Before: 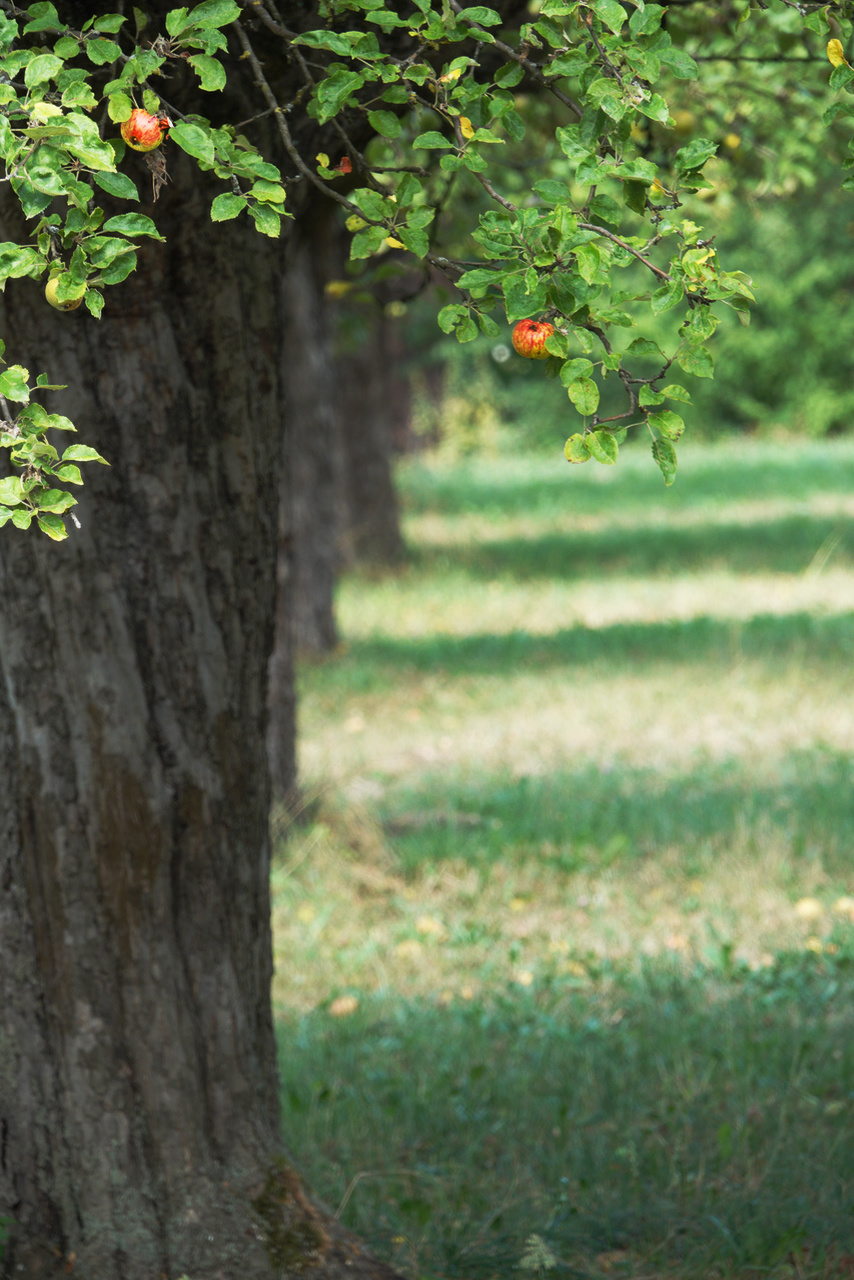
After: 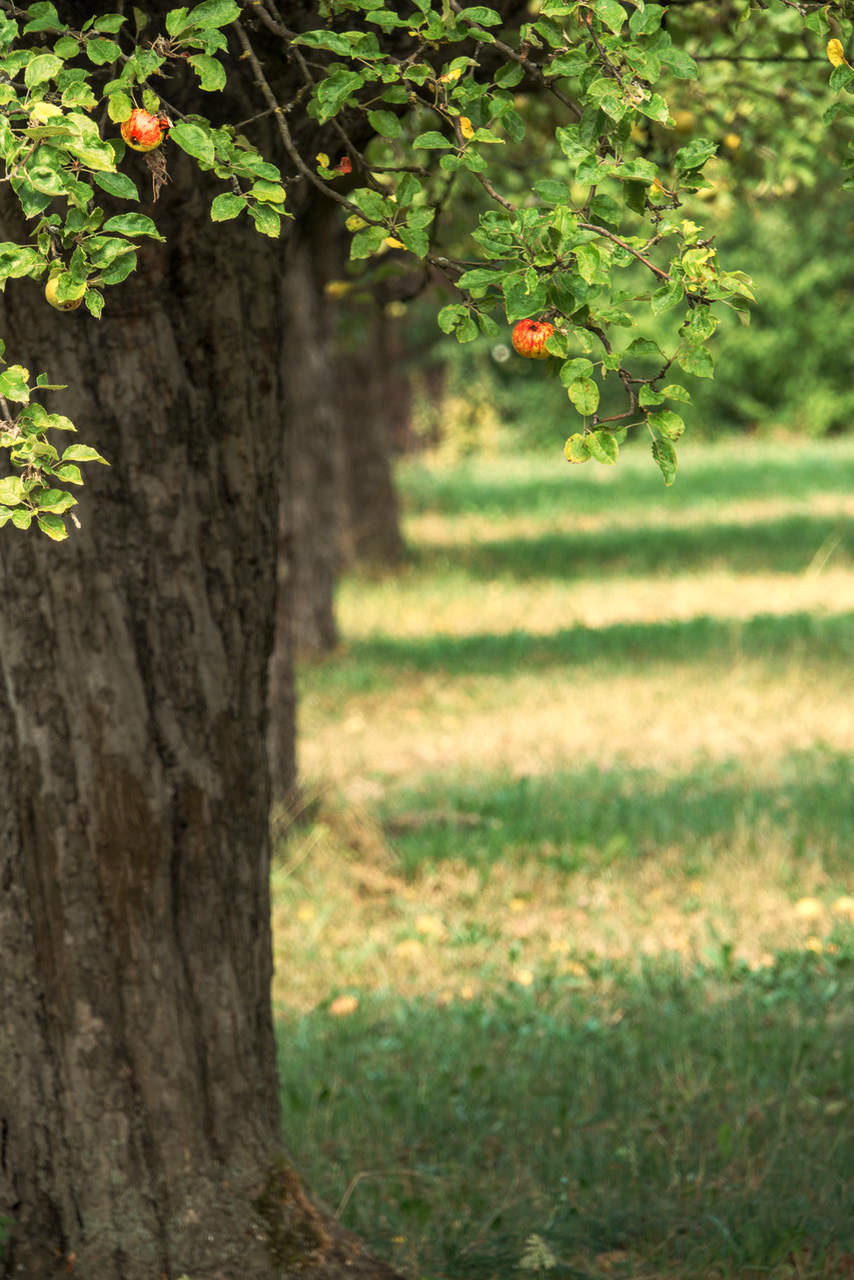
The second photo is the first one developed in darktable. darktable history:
local contrast: on, module defaults
white balance: red 1.123, blue 0.83
